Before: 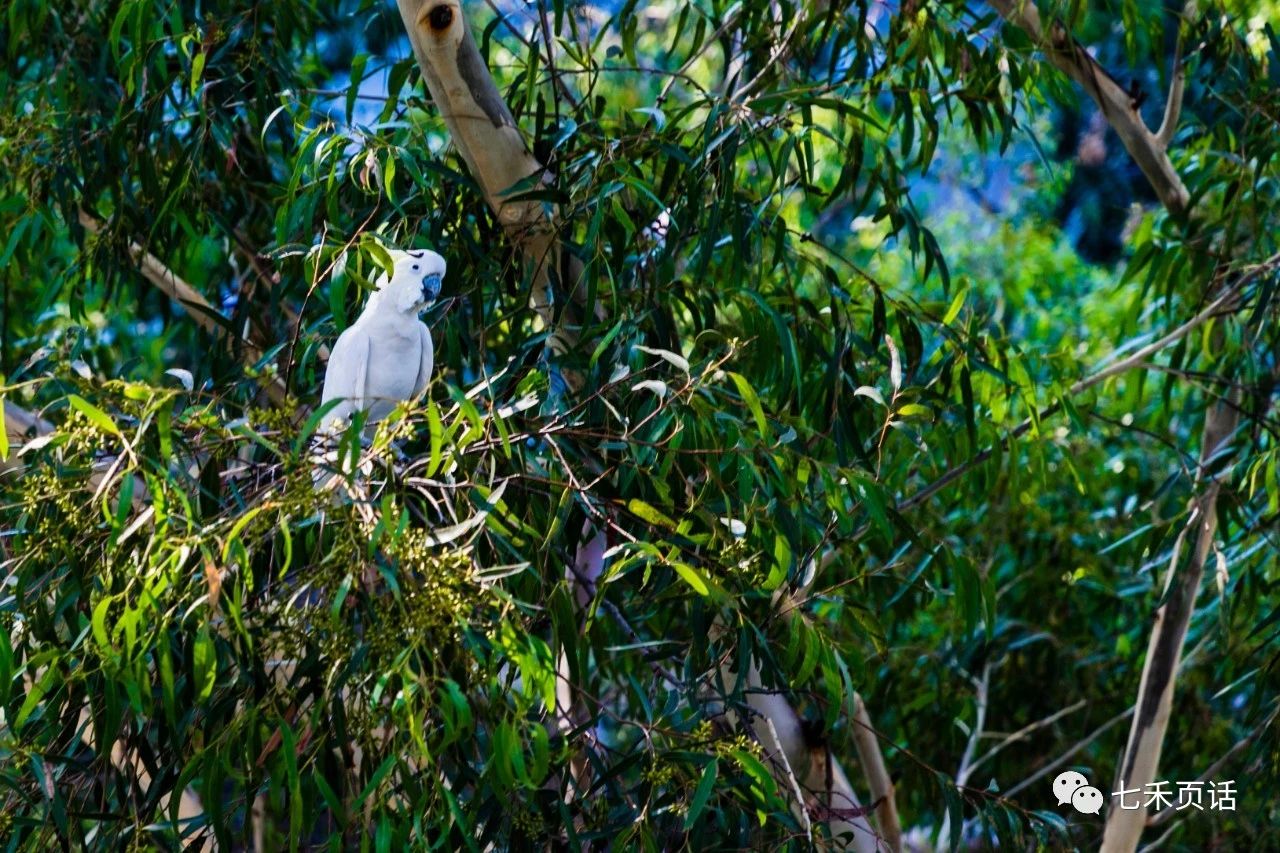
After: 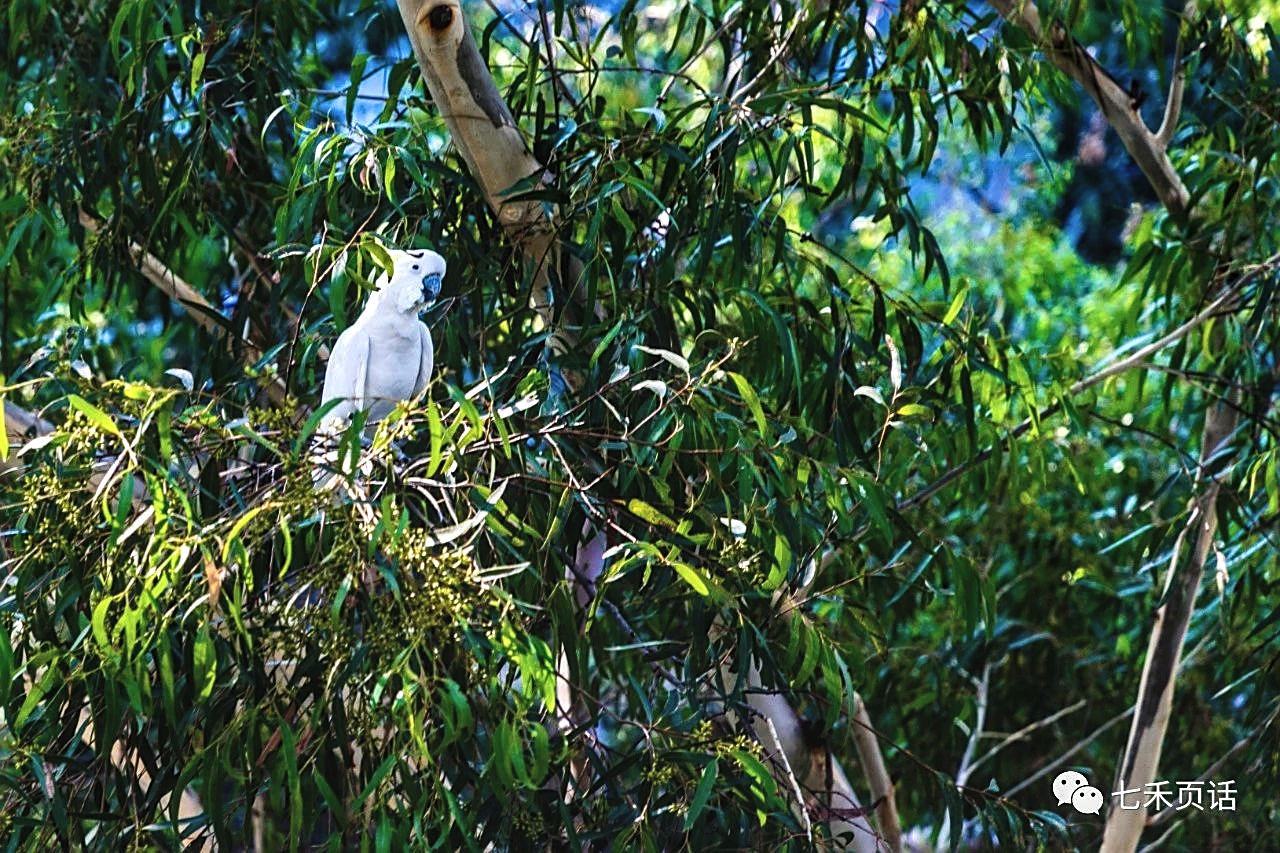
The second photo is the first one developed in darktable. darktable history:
local contrast: detail 134%, midtone range 0.748
exposure: black level correction -0.008, exposure 0.069 EV, compensate highlight preservation false
sharpen: on, module defaults
